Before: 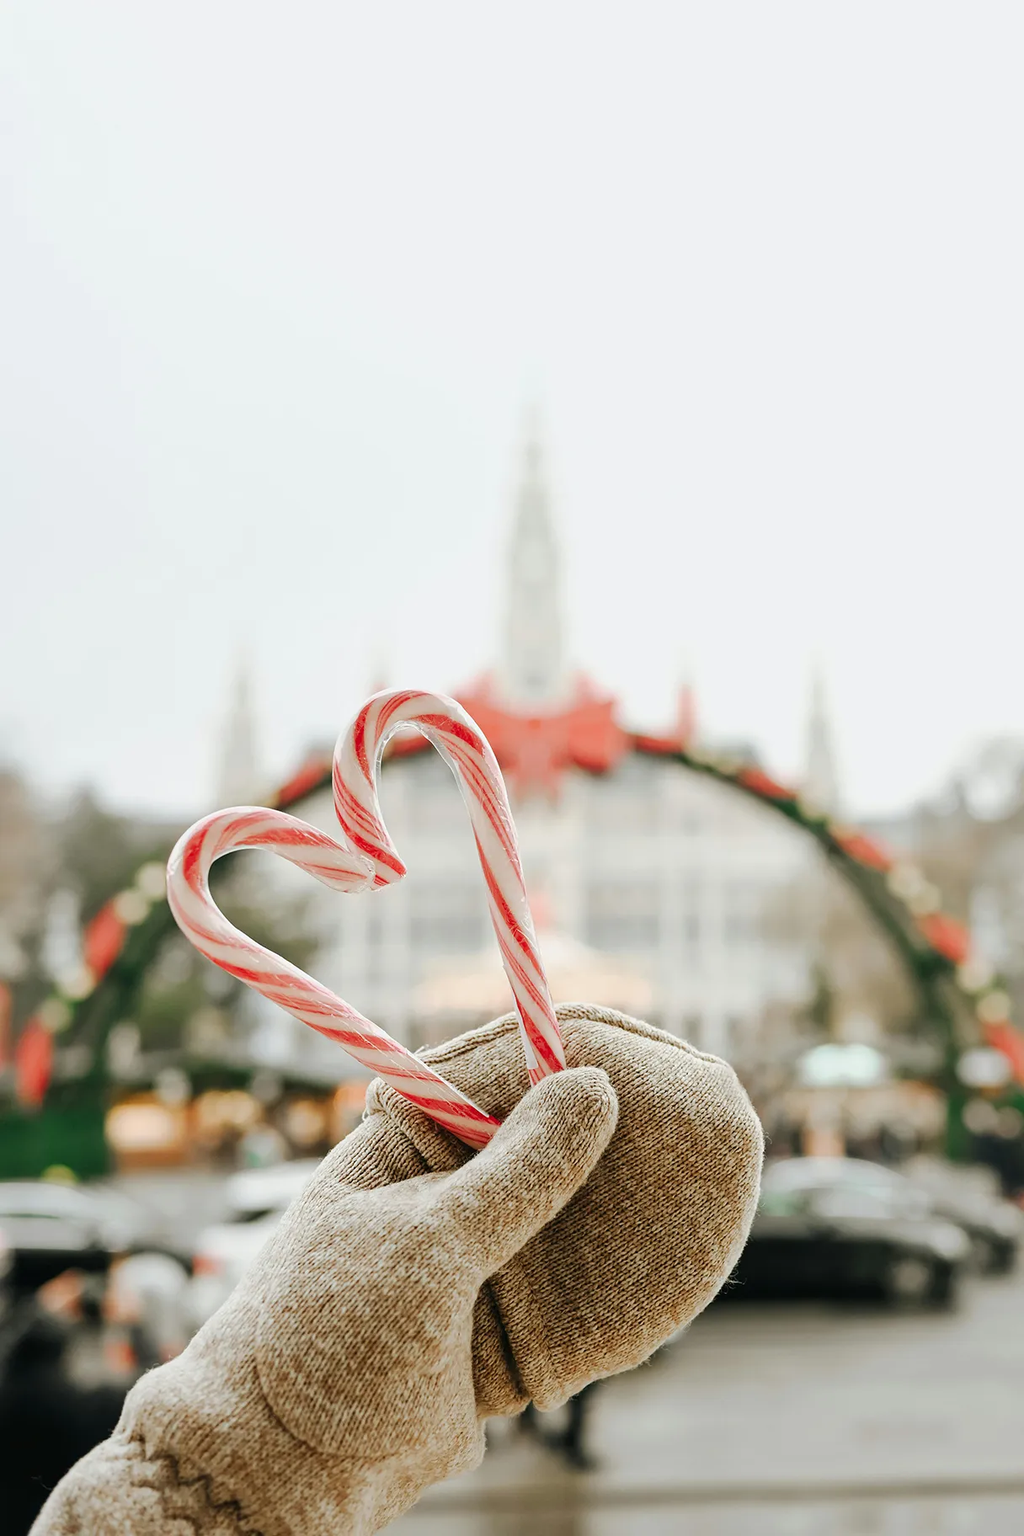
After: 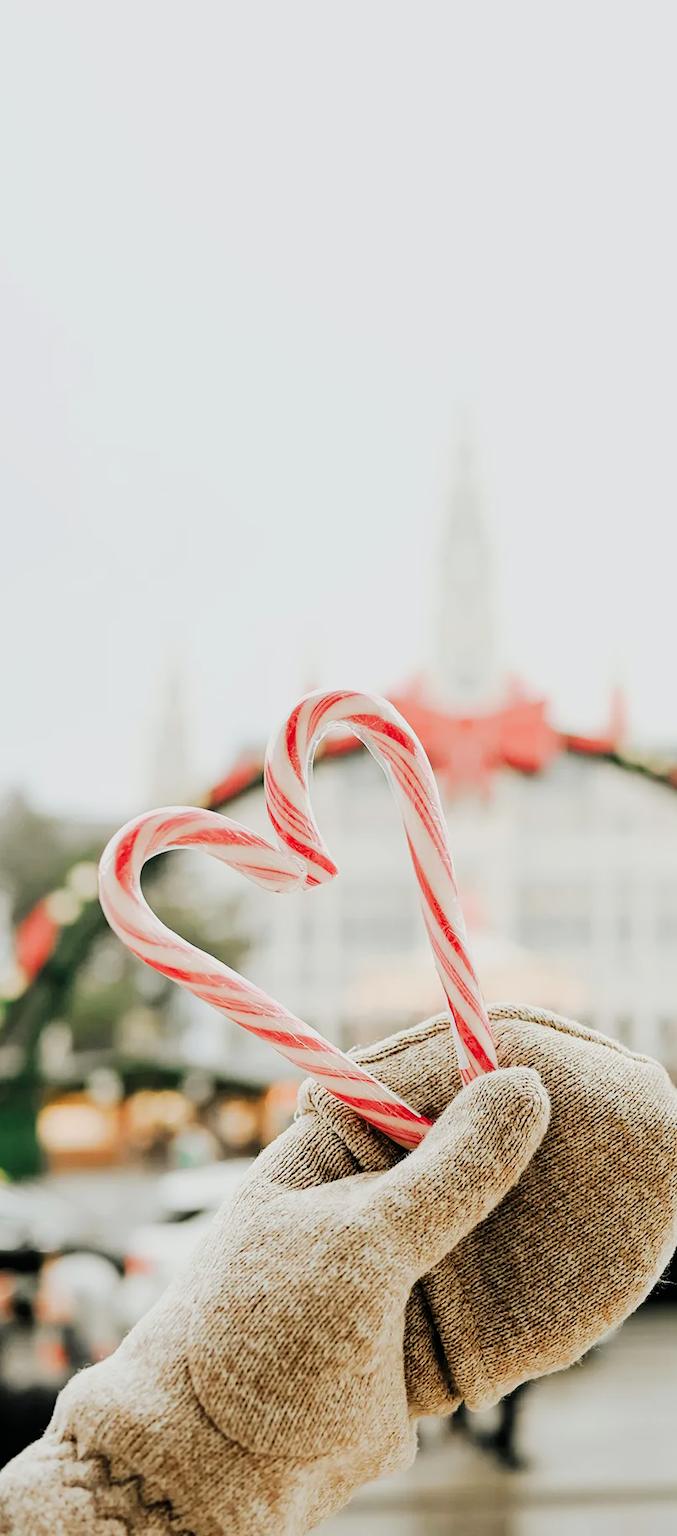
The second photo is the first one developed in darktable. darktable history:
filmic rgb: black relative exposure -7.65 EV, white relative exposure 4.56 EV, hardness 3.61, contrast 1.116
crop and rotate: left 6.688%, right 27.086%
exposure: exposure 0.496 EV, compensate highlight preservation false
